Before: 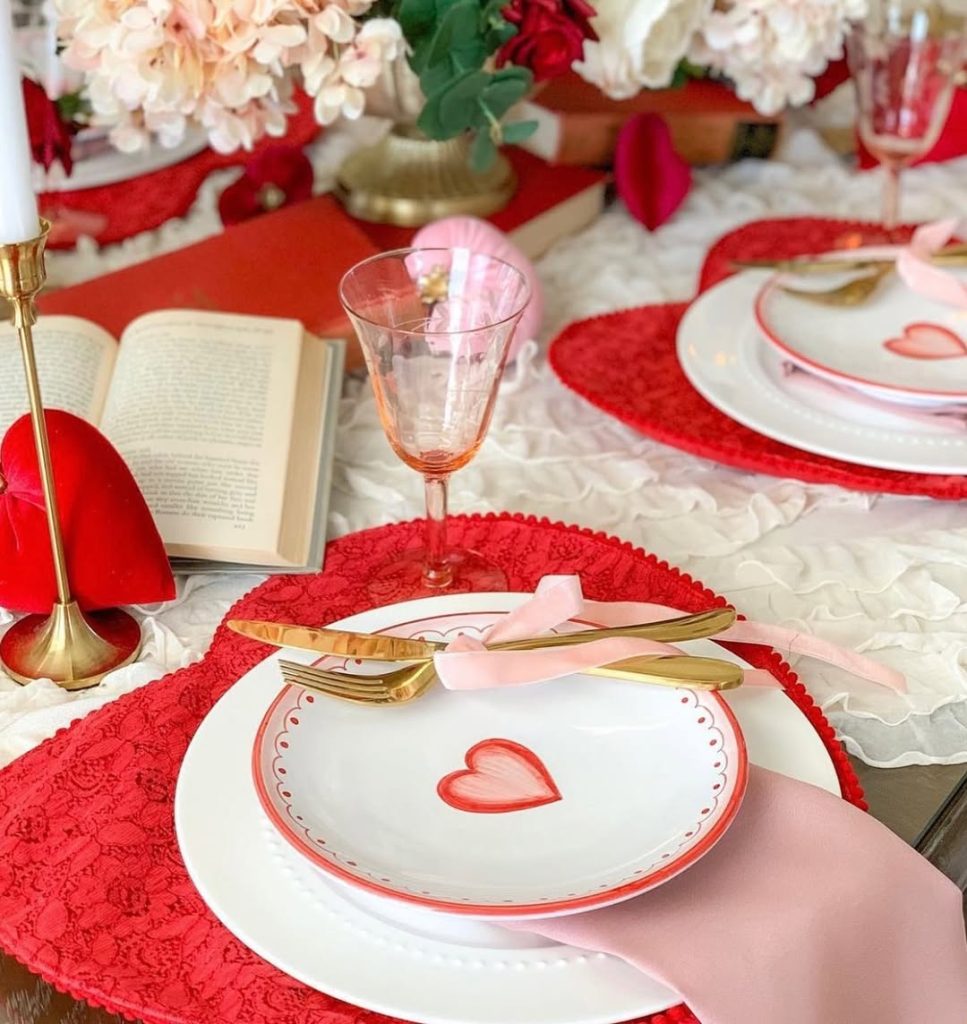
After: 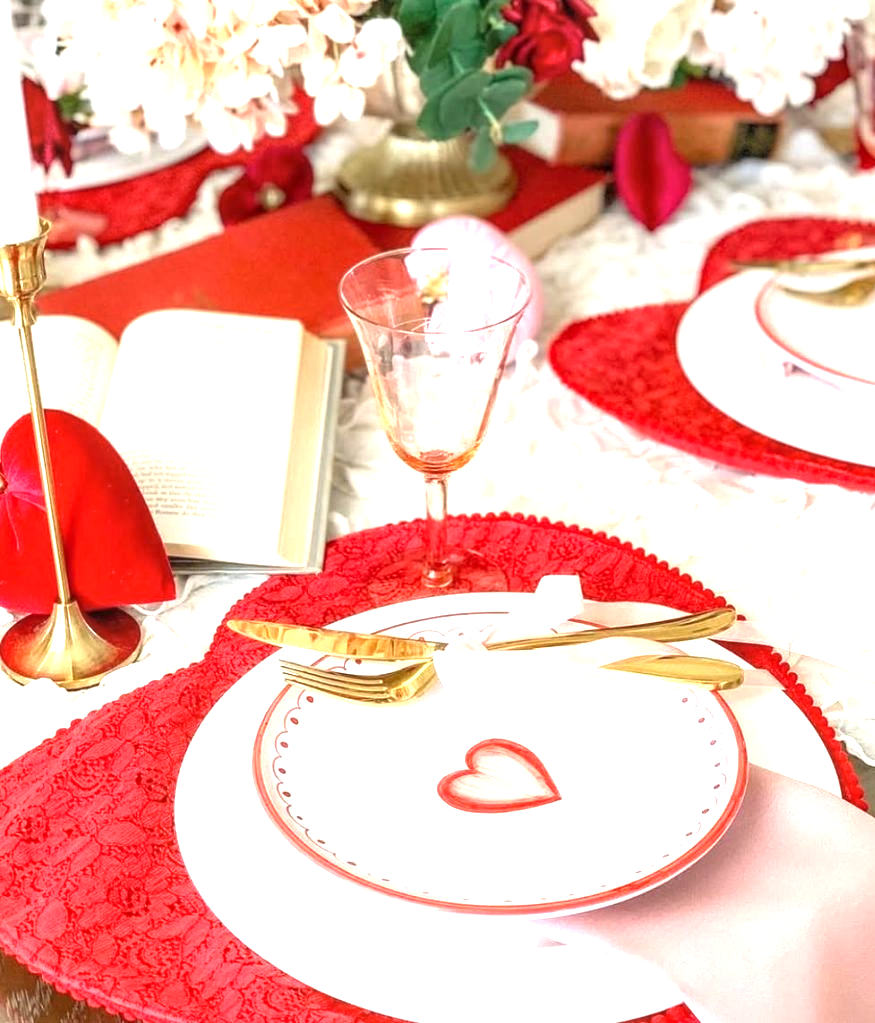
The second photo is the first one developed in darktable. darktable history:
crop: right 9.508%, bottom 0.042%
base curve: curves: ch0 [(0, 0) (0.303, 0.277) (1, 1)]
local contrast: on, module defaults
exposure: black level correction 0, exposure 1.099 EV, compensate highlight preservation false
